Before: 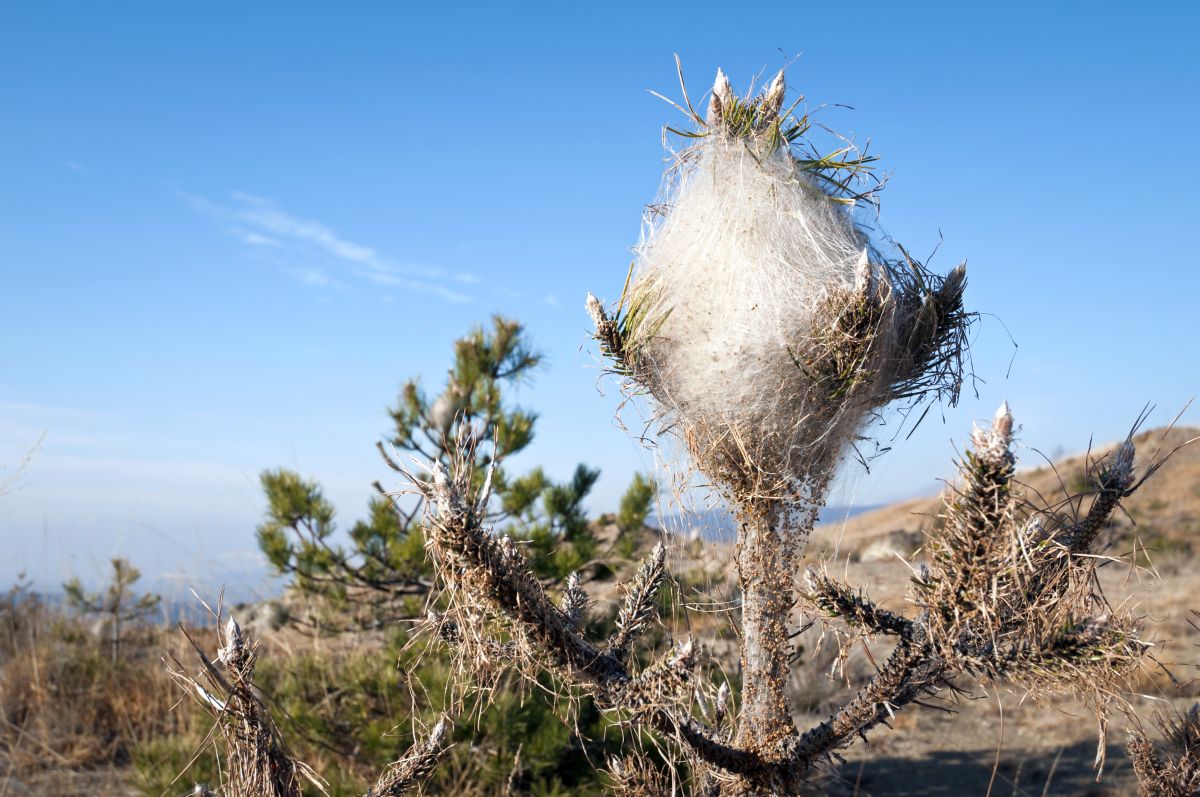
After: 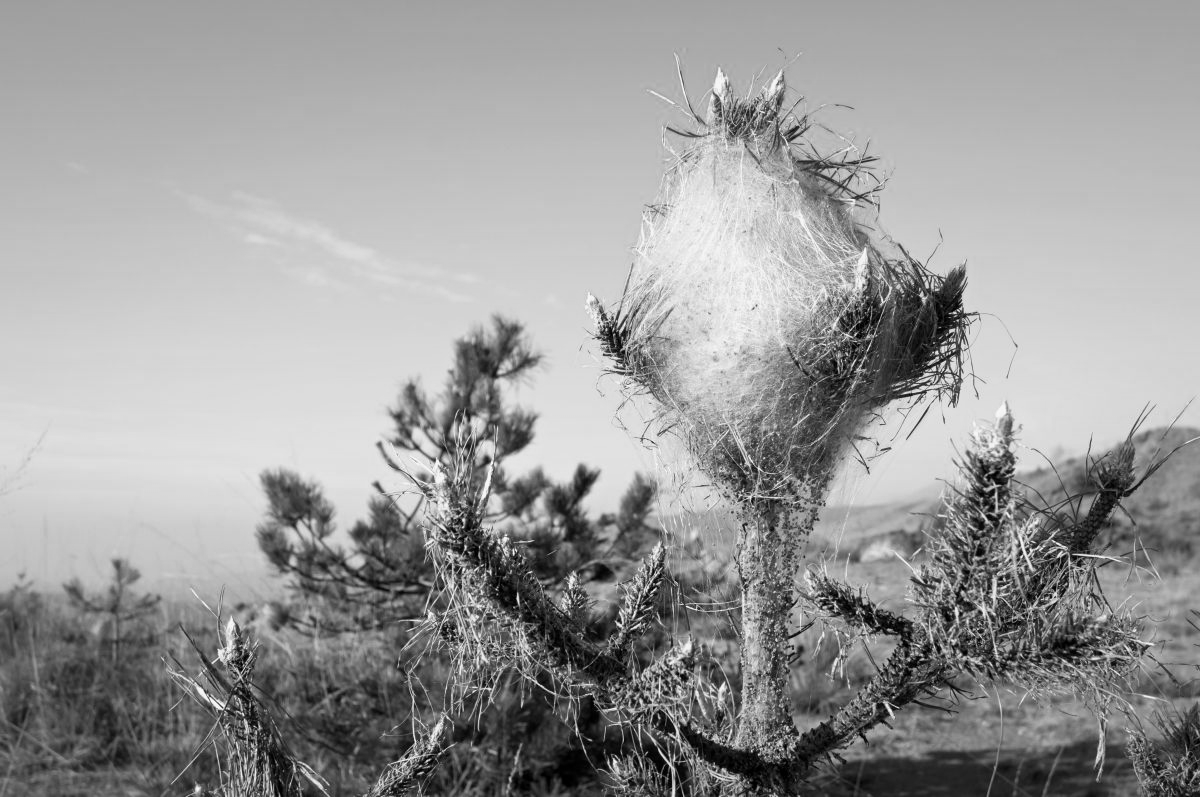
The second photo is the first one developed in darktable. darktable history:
exposure: exposure 0 EV, compensate highlight preservation false
color calibration: output gray [0.21, 0.42, 0.37, 0], gray › normalize channels true, illuminant same as pipeline (D50), adaptation XYZ, x 0.346, y 0.359, gamut compression 0
